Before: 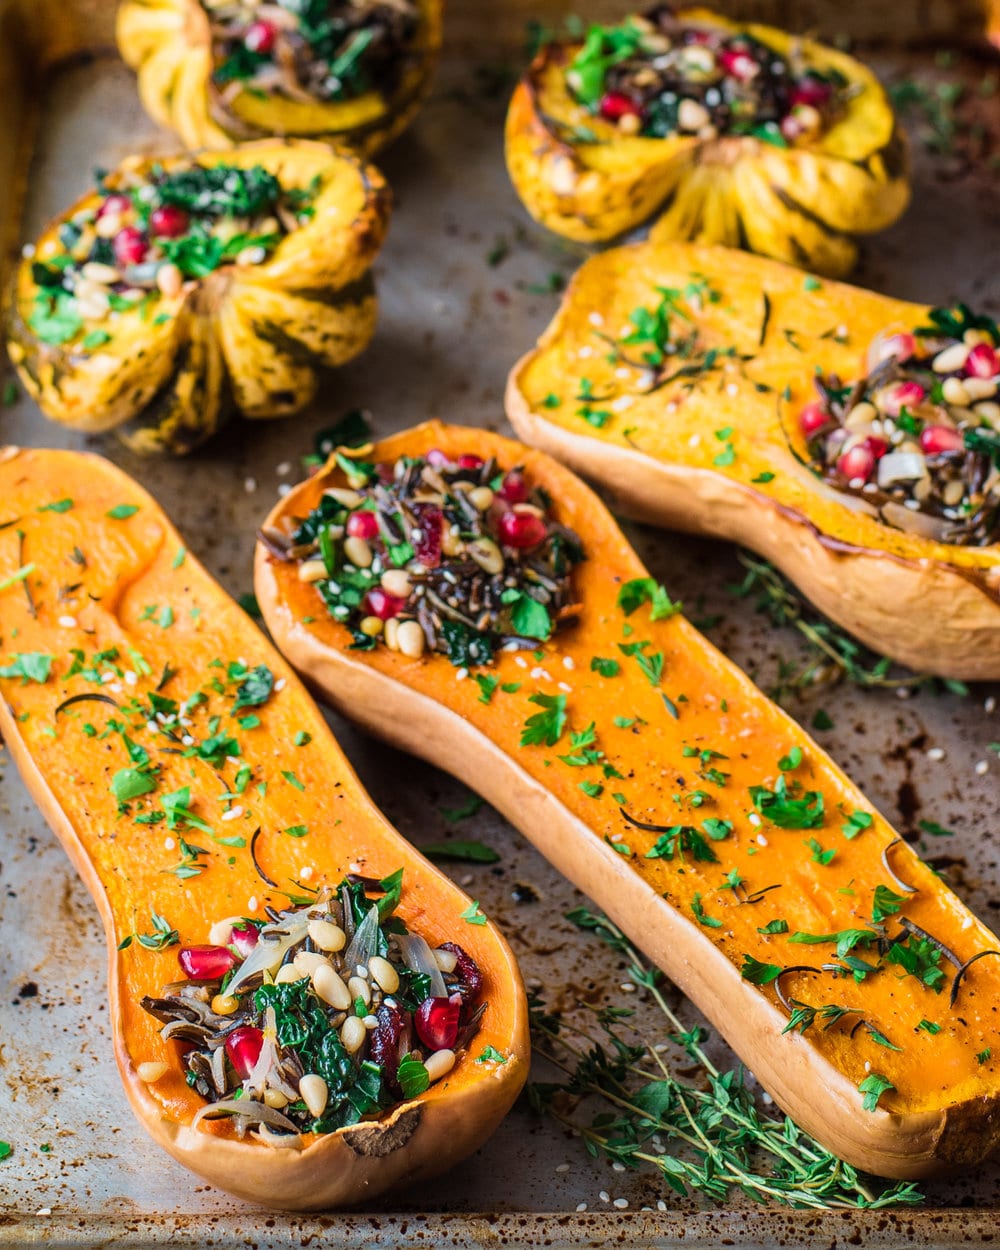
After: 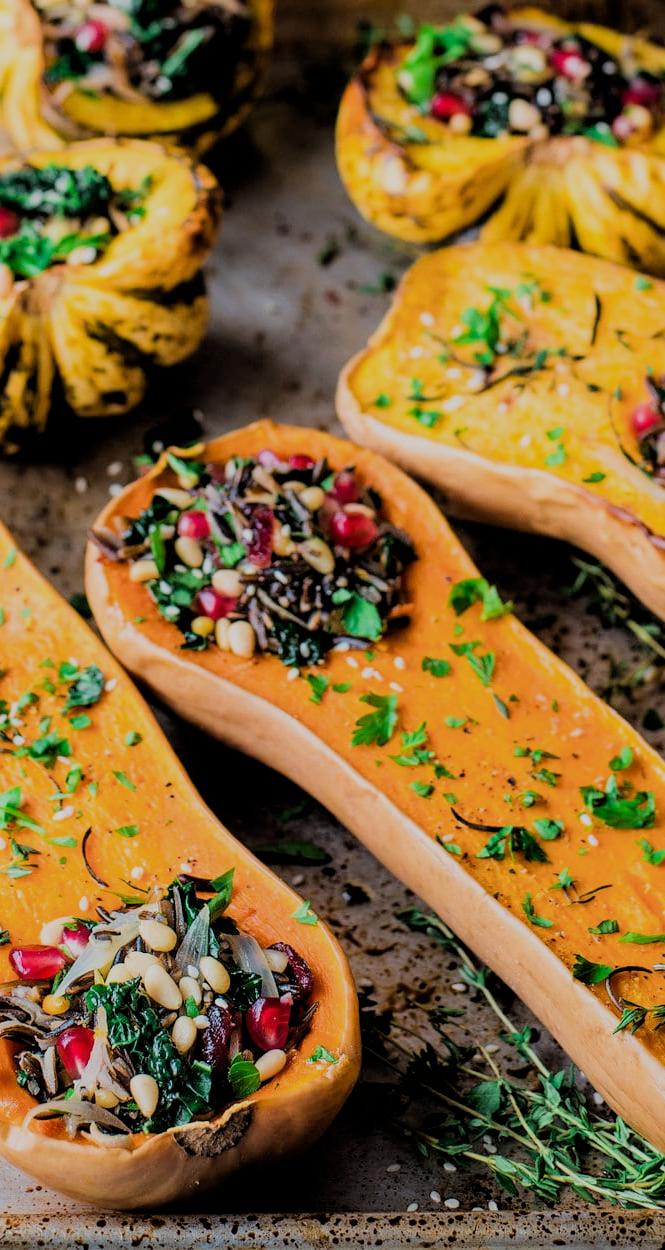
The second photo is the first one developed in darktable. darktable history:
filmic rgb: black relative exposure -4.3 EV, white relative exposure 4.56 EV, threshold 3.04 EV, hardness 2.4, contrast 1.06, enable highlight reconstruction true
crop: left 16.979%, right 16.519%
